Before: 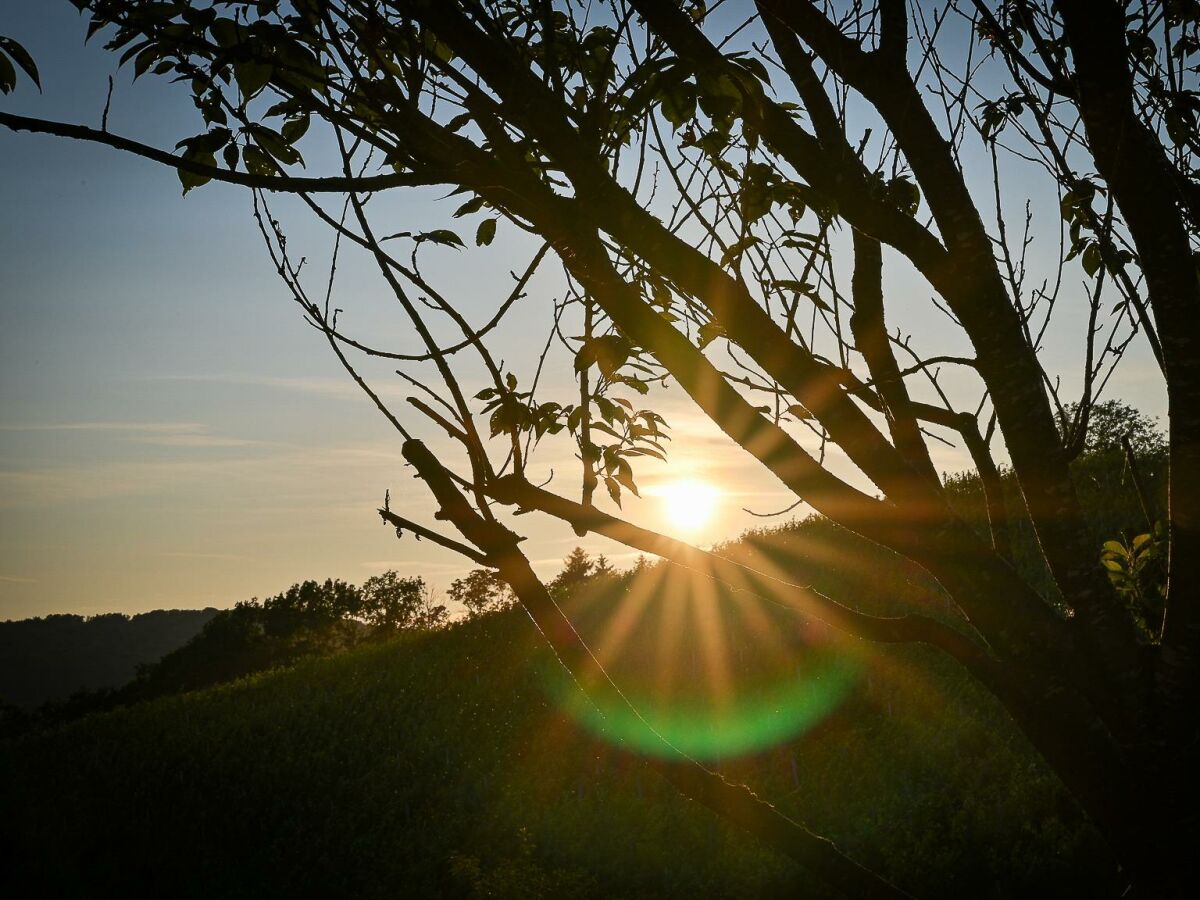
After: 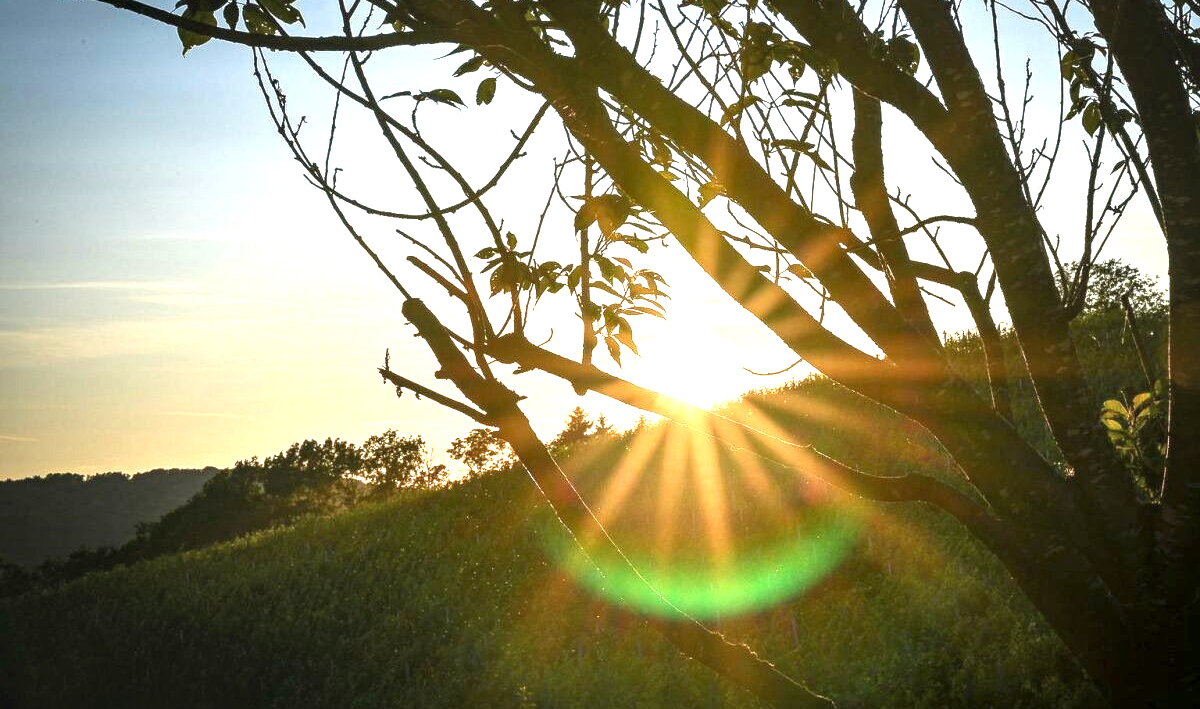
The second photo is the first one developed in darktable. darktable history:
tone equalizer: on, module defaults
crop and rotate: top 15.723%, bottom 5.455%
exposure: black level correction 0, exposure 1.443 EV, compensate exposure bias true, compensate highlight preservation false
local contrast: detail 130%
